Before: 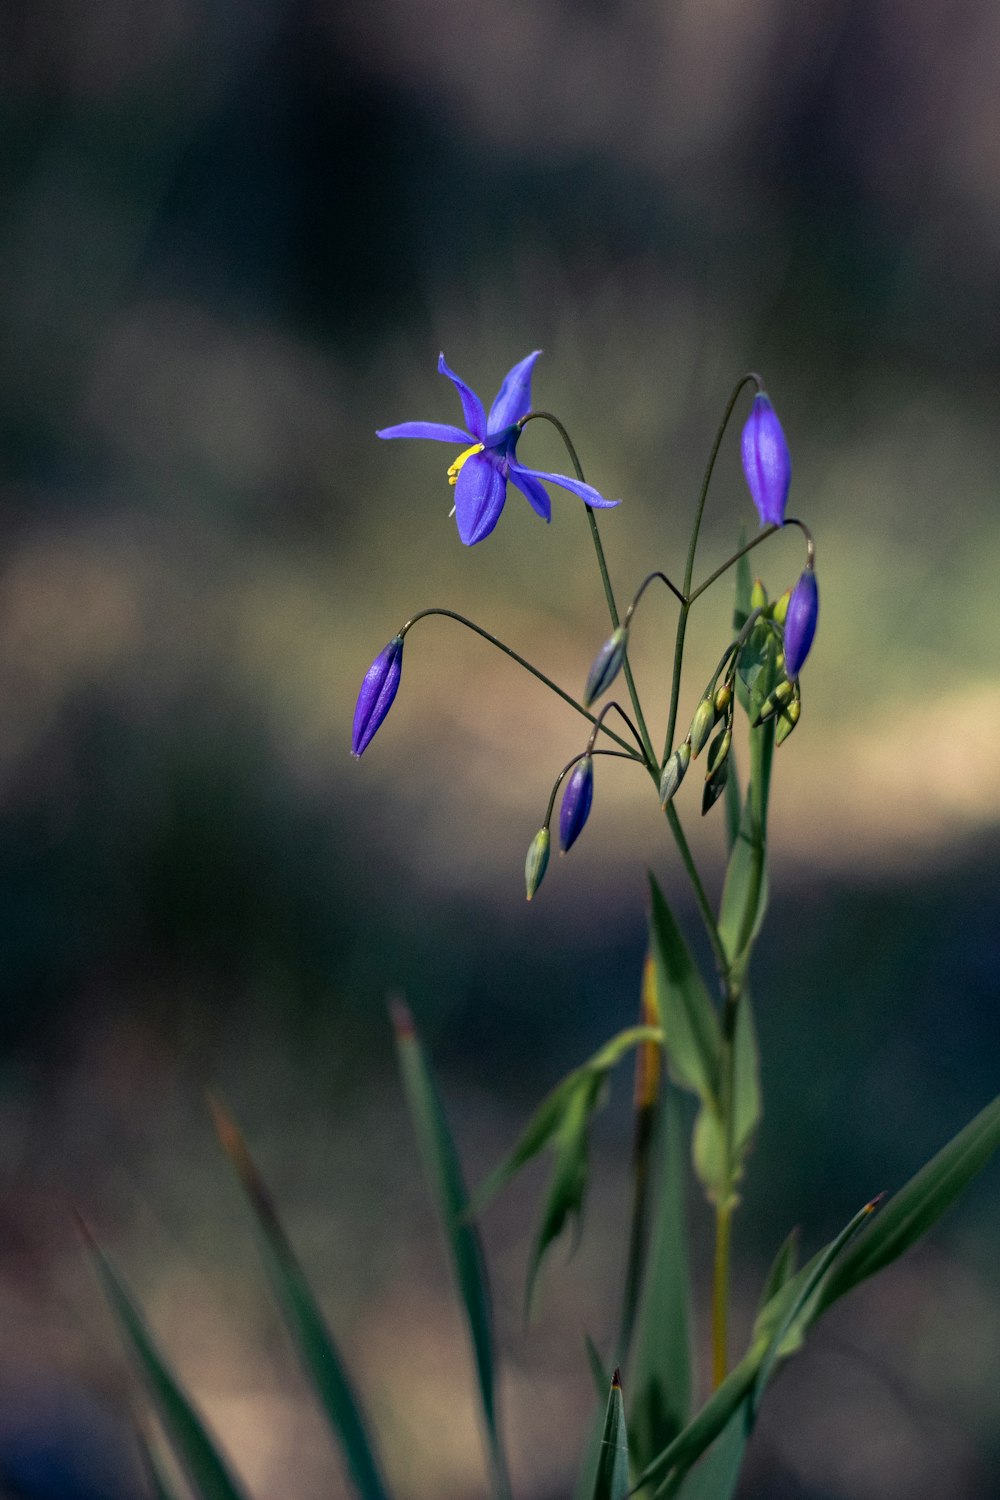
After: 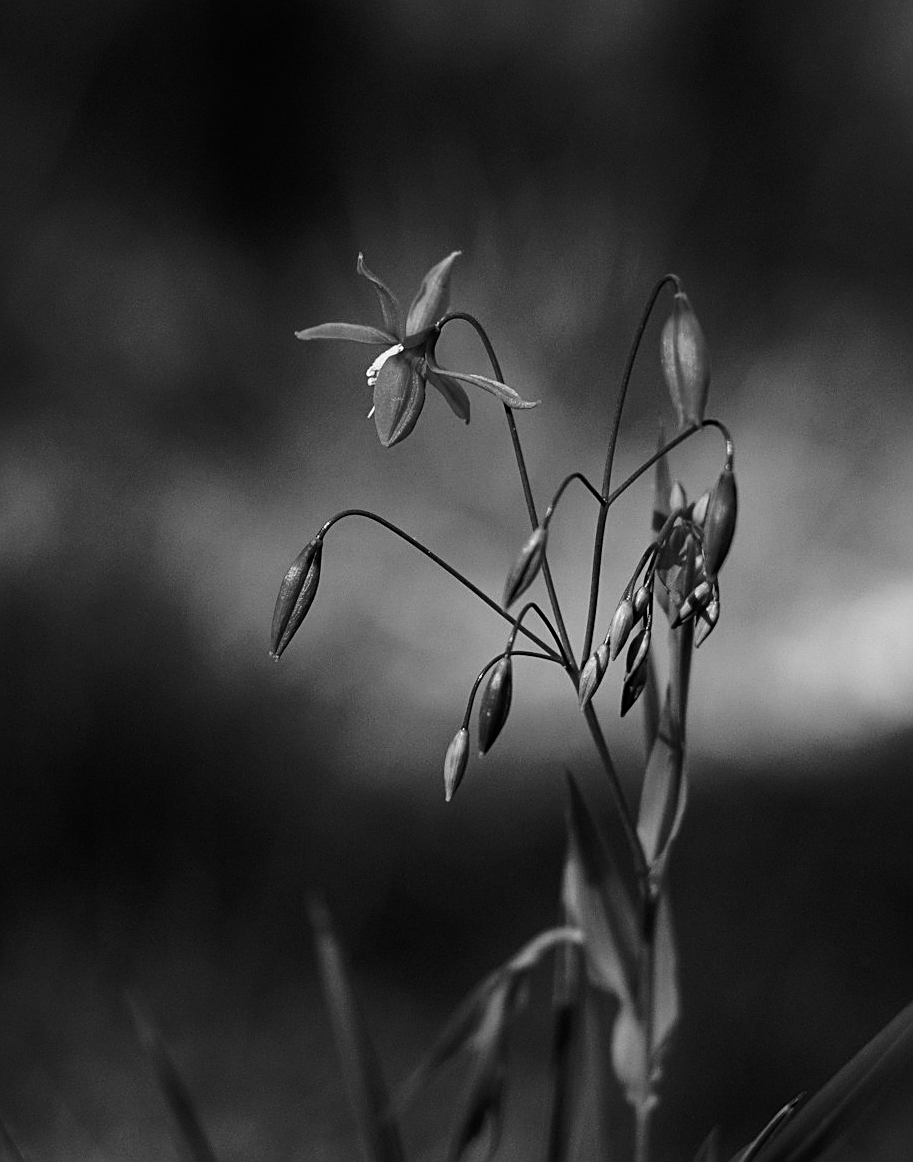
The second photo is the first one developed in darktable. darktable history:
sharpen: on, module defaults
white balance: emerald 1
crop: left 8.155%, top 6.611%, bottom 15.385%
monochrome: on, module defaults
base curve: curves: ch0 [(0, 0) (0.073, 0.04) (0.157, 0.139) (0.492, 0.492) (0.758, 0.758) (1, 1)], preserve colors none
color balance: contrast fulcrum 17.78%
